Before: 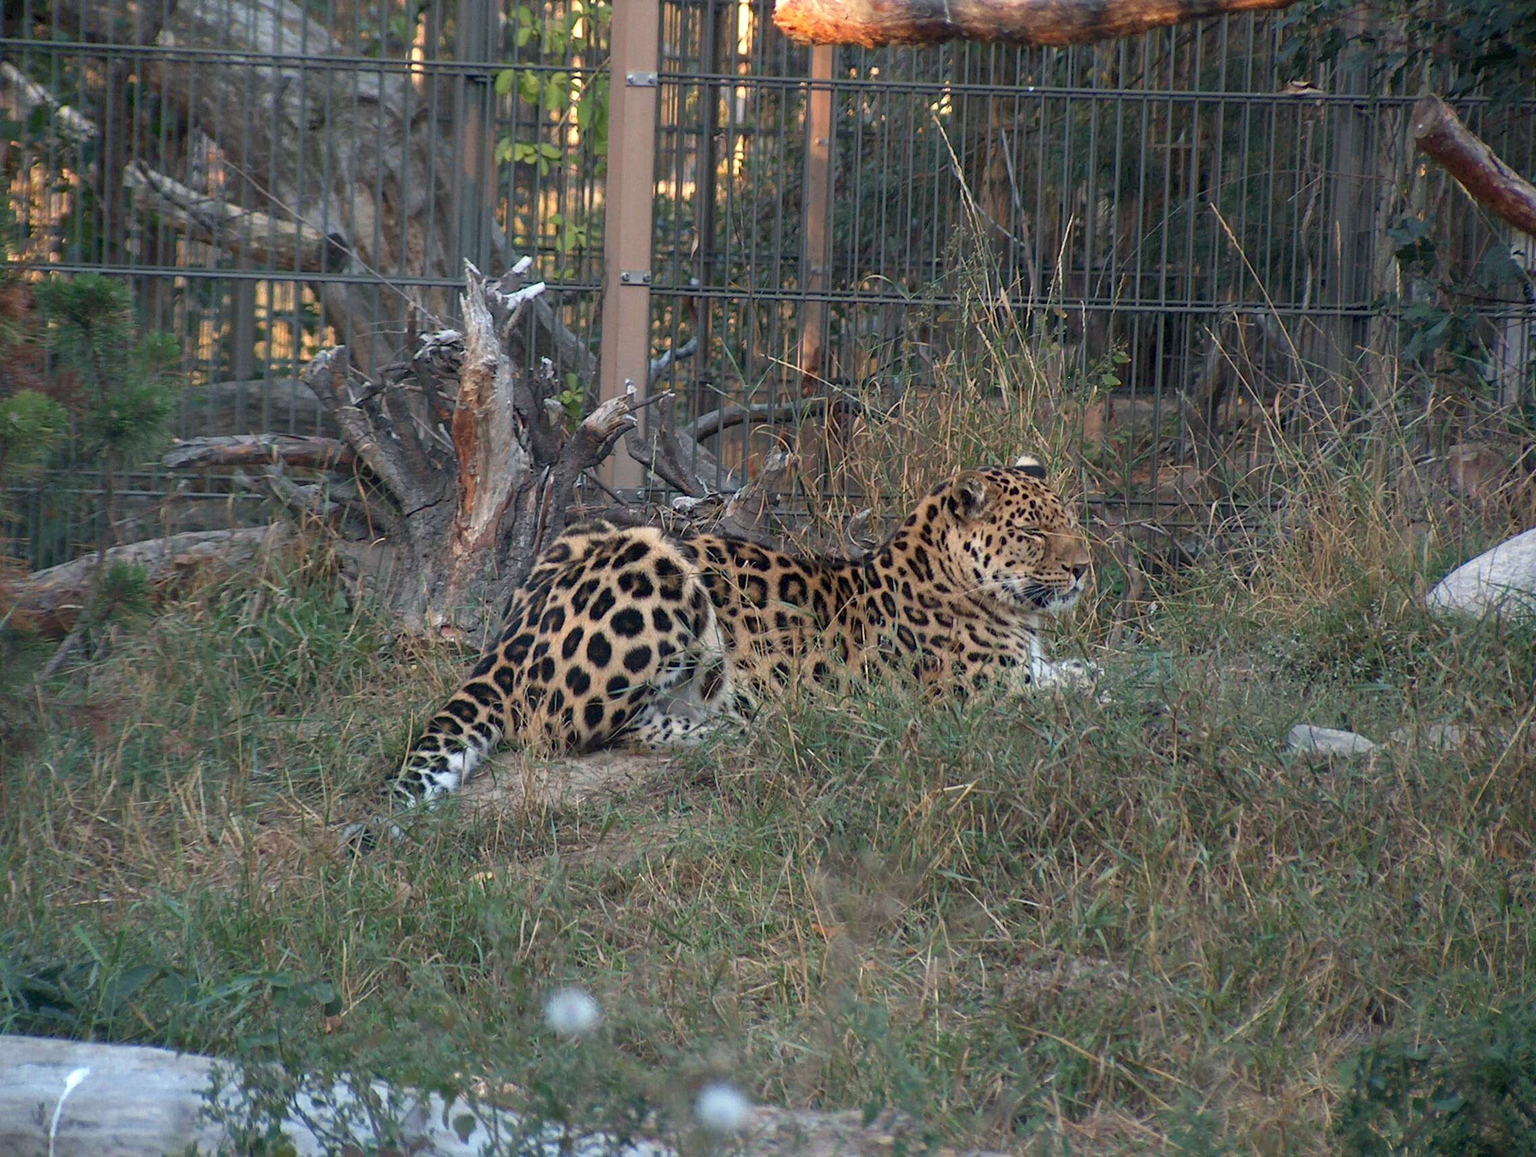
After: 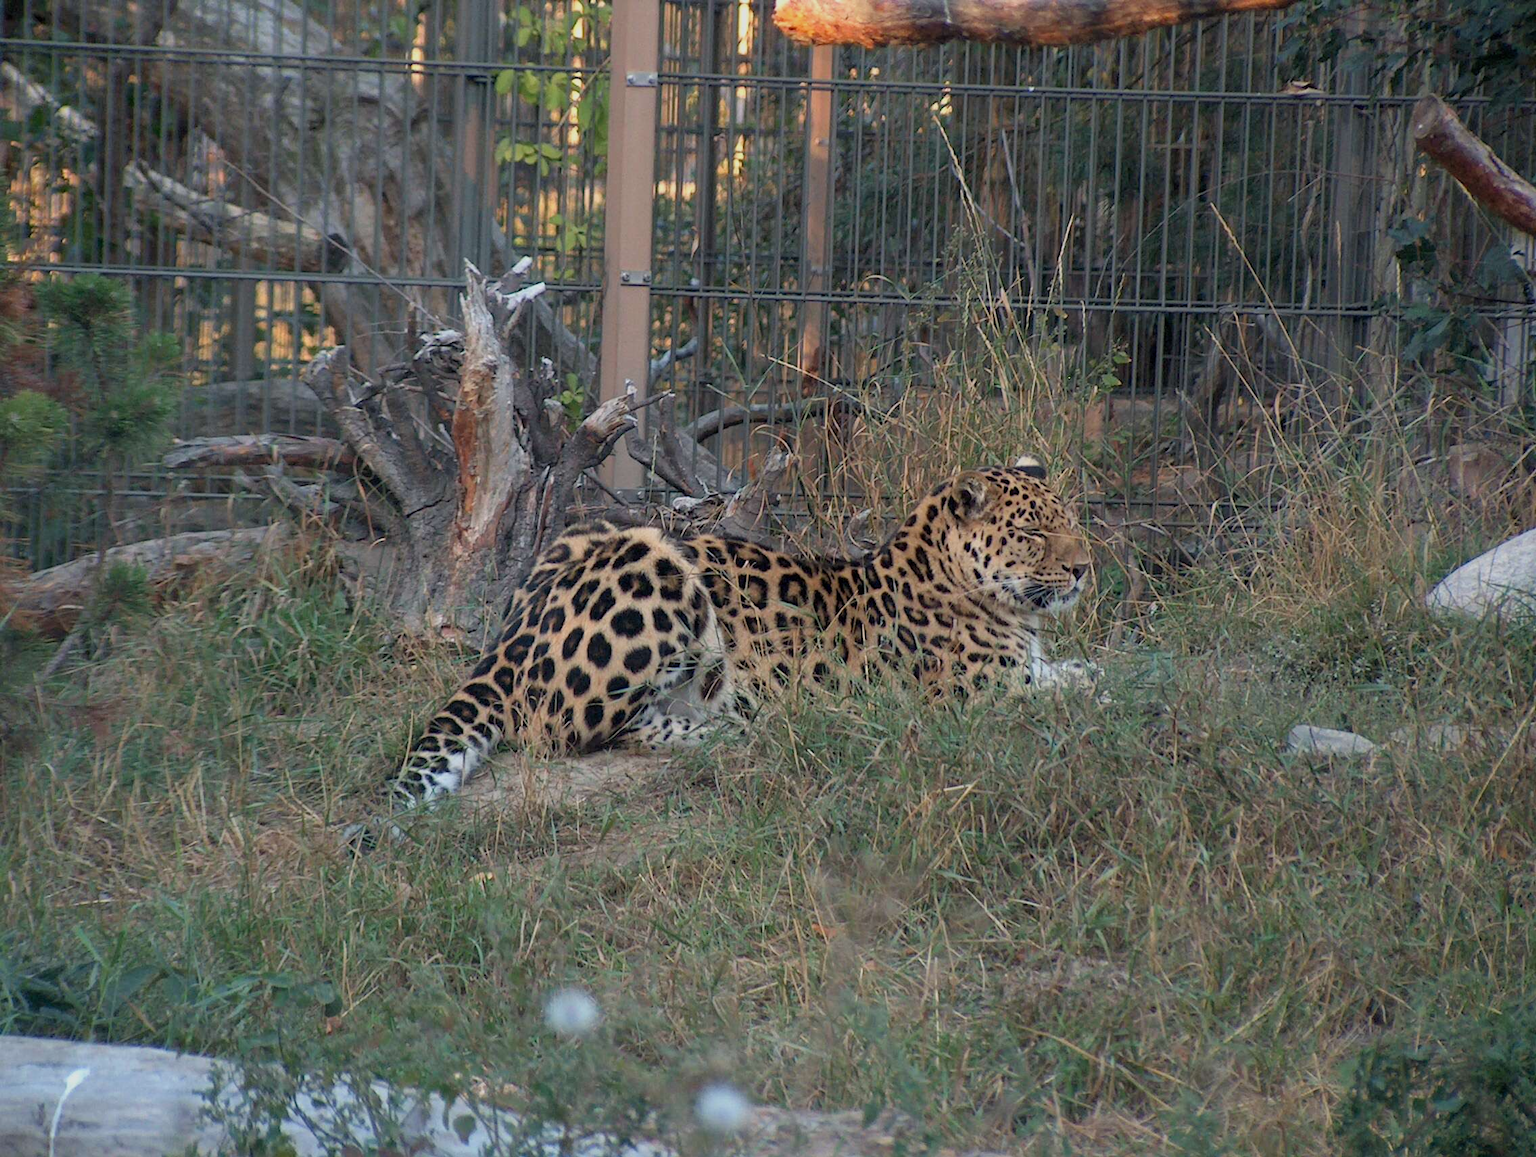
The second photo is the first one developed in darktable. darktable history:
filmic rgb: black relative exposure -15 EV, white relative exposure 3 EV, threshold 6 EV, target black luminance 0%, hardness 9.27, latitude 99%, contrast 0.912, shadows ↔ highlights balance 0.505%, add noise in highlights 0, color science v3 (2019), use custom middle-gray values true, iterations of high-quality reconstruction 0, contrast in highlights soft, enable highlight reconstruction true
